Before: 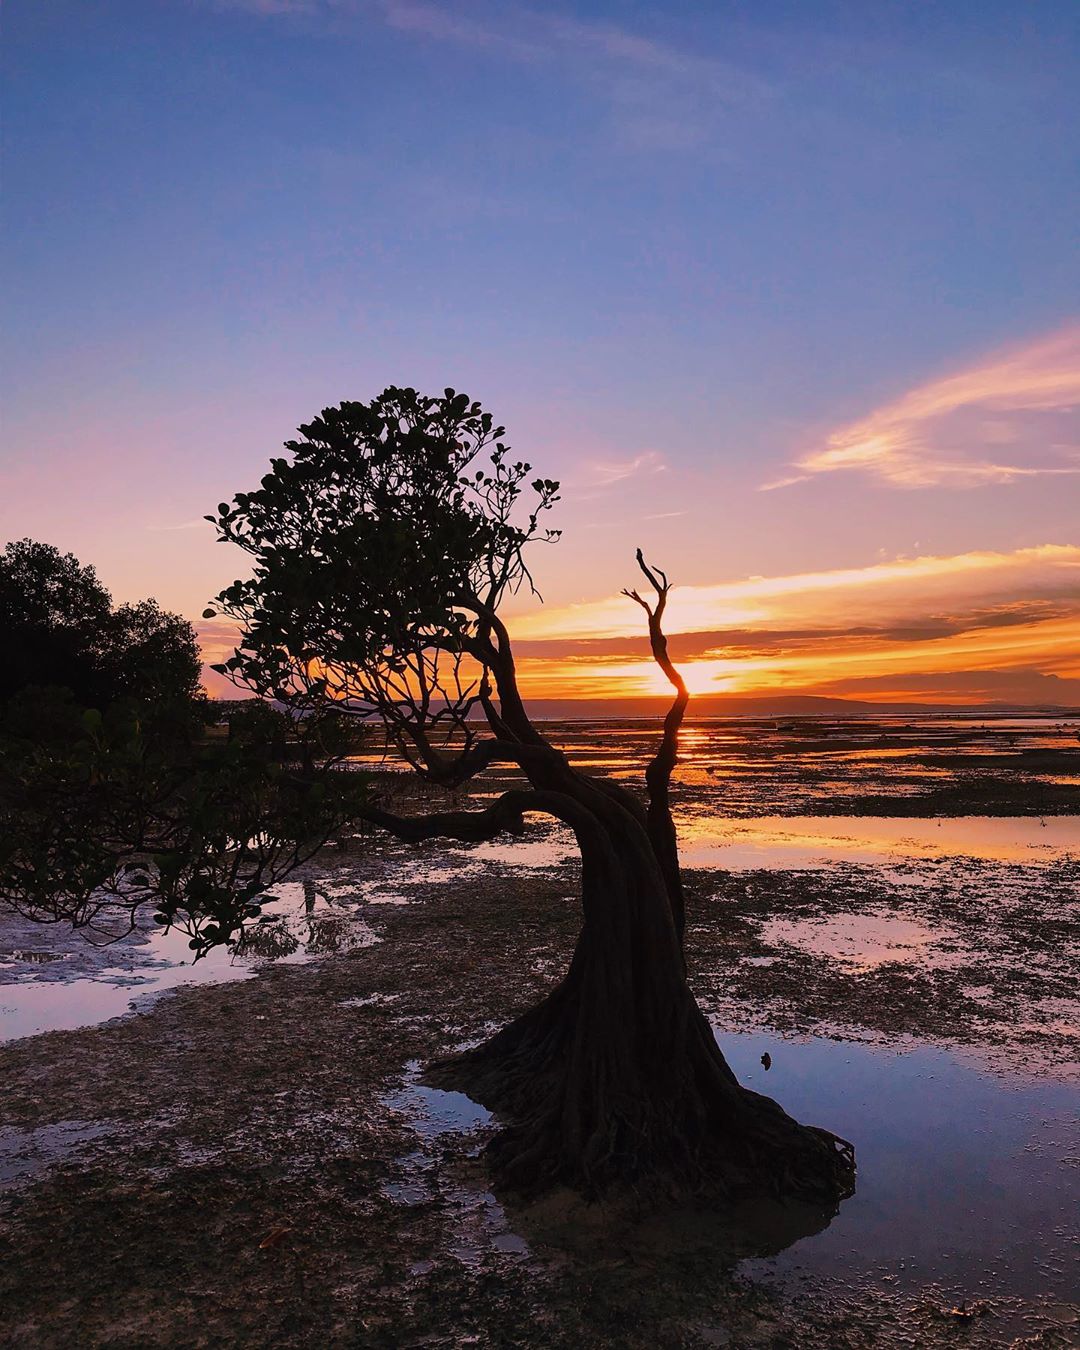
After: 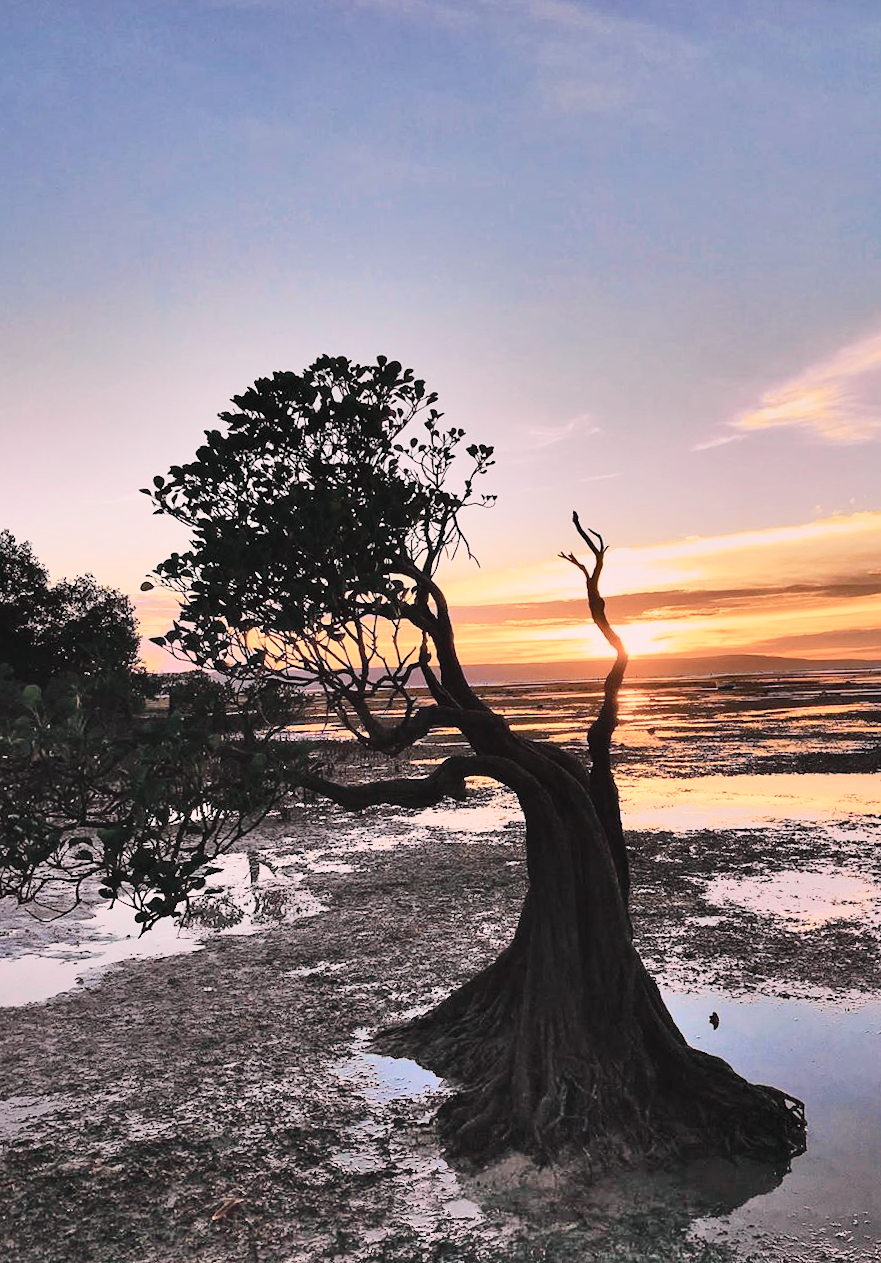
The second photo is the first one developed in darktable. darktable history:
crop and rotate: angle 1.38°, left 4.357%, top 1.217%, right 11.619%, bottom 2.399%
base curve: curves: ch0 [(0, 0) (0.262, 0.32) (0.722, 0.705) (1, 1)], preserve colors none
tone curve: curves: ch0 [(0, 0.003) (0.044, 0.032) (0.12, 0.089) (0.19, 0.164) (0.269, 0.269) (0.473, 0.533) (0.595, 0.695) (0.718, 0.823) (0.855, 0.931) (1, 0.982)]; ch1 [(0, 0) (0.243, 0.245) (0.427, 0.387) (0.493, 0.481) (0.501, 0.5) (0.521, 0.528) (0.554, 0.586) (0.607, 0.655) (0.671, 0.735) (0.796, 0.85) (1, 1)]; ch2 [(0, 0) (0.249, 0.216) (0.357, 0.317) (0.448, 0.432) (0.478, 0.492) (0.498, 0.499) (0.517, 0.519) (0.537, 0.57) (0.569, 0.623) (0.61, 0.663) (0.706, 0.75) (0.808, 0.809) (0.991, 0.968)], color space Lab, independent channels, preserve colors none
contrast brightness saturation: brightness 0.182, saturation -0.495
shadows and highlights: shadows 75.14, highlights -60.89, soften with gaussian
